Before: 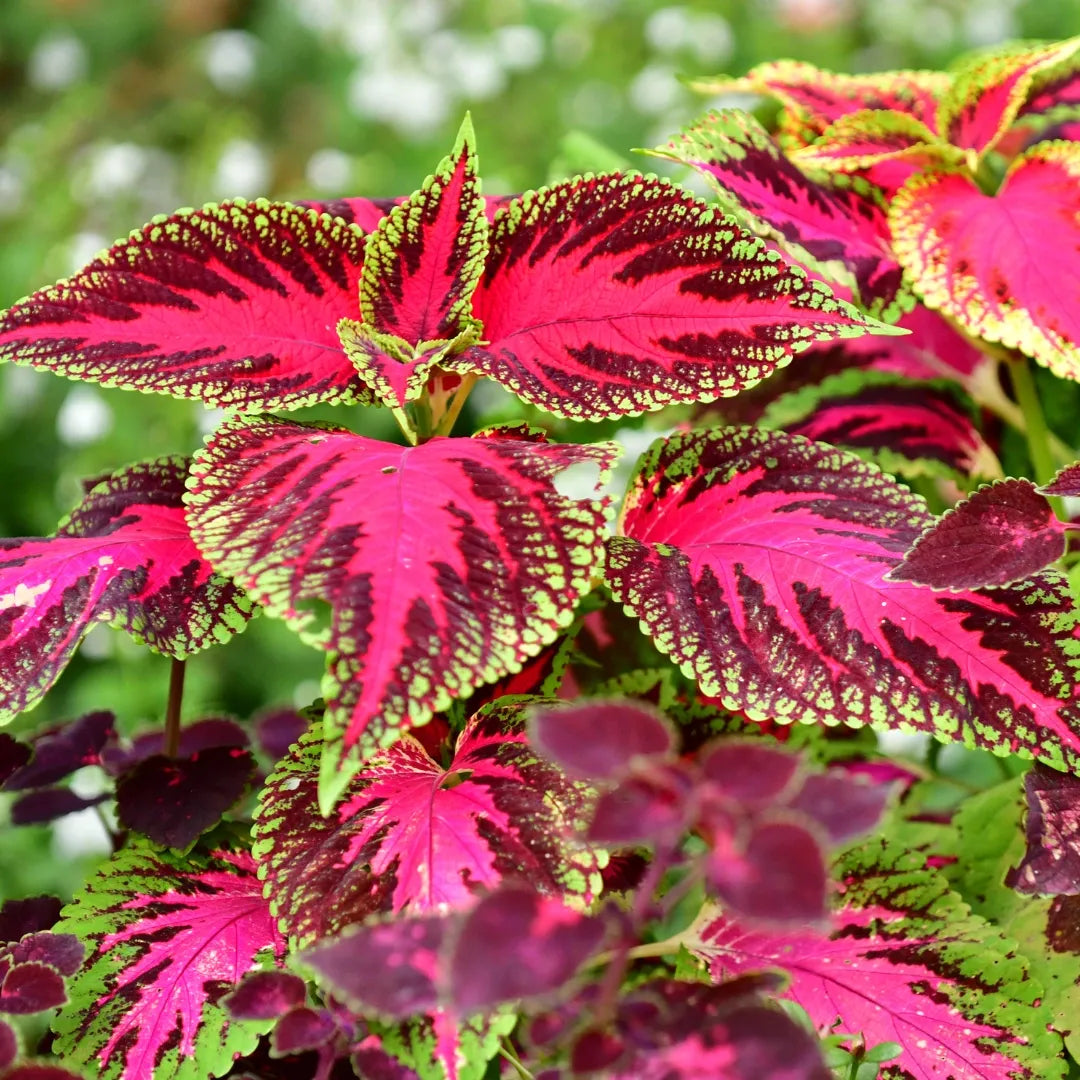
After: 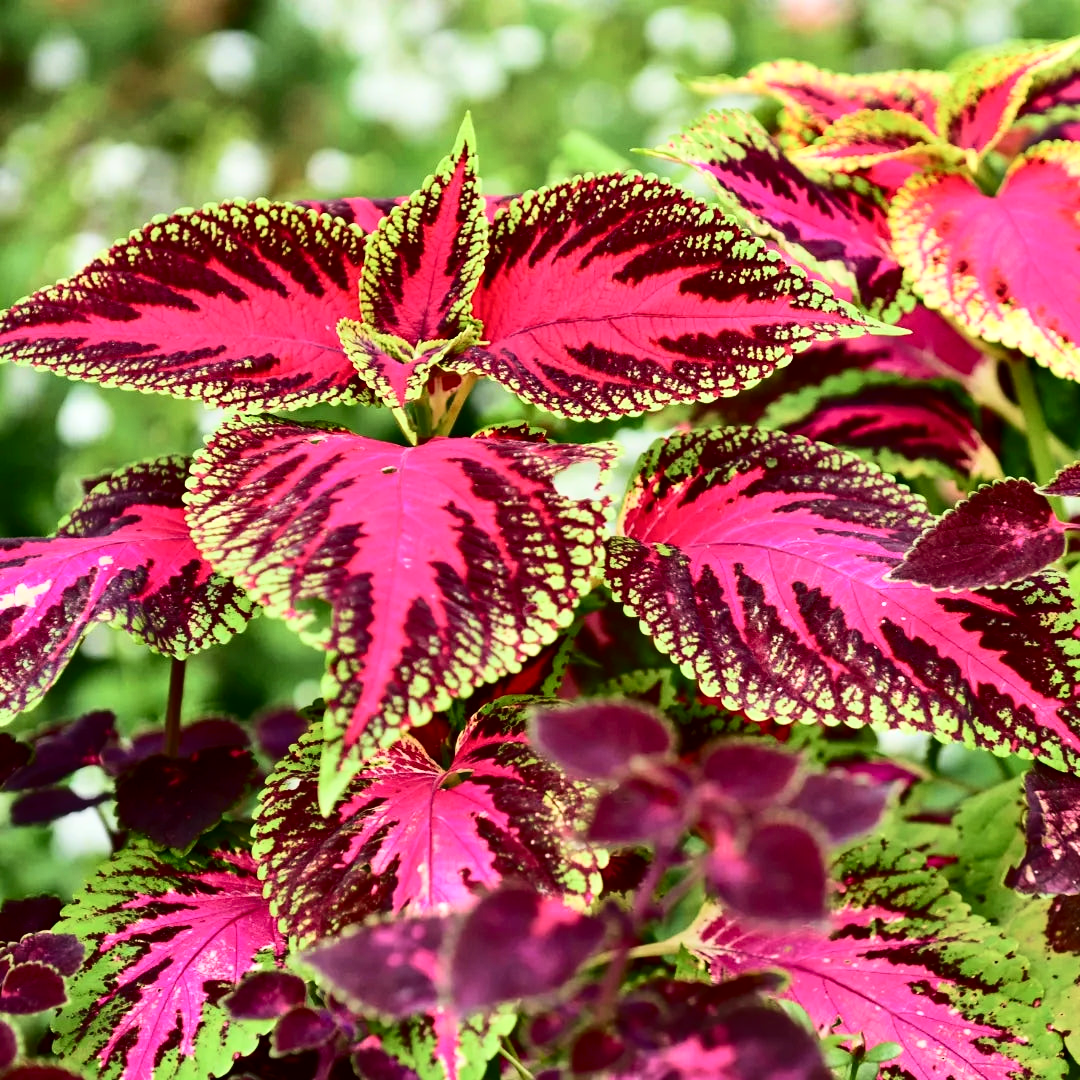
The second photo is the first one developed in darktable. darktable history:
contrast brightness saturation: contrast 0.28
velvia: on, module defaults
